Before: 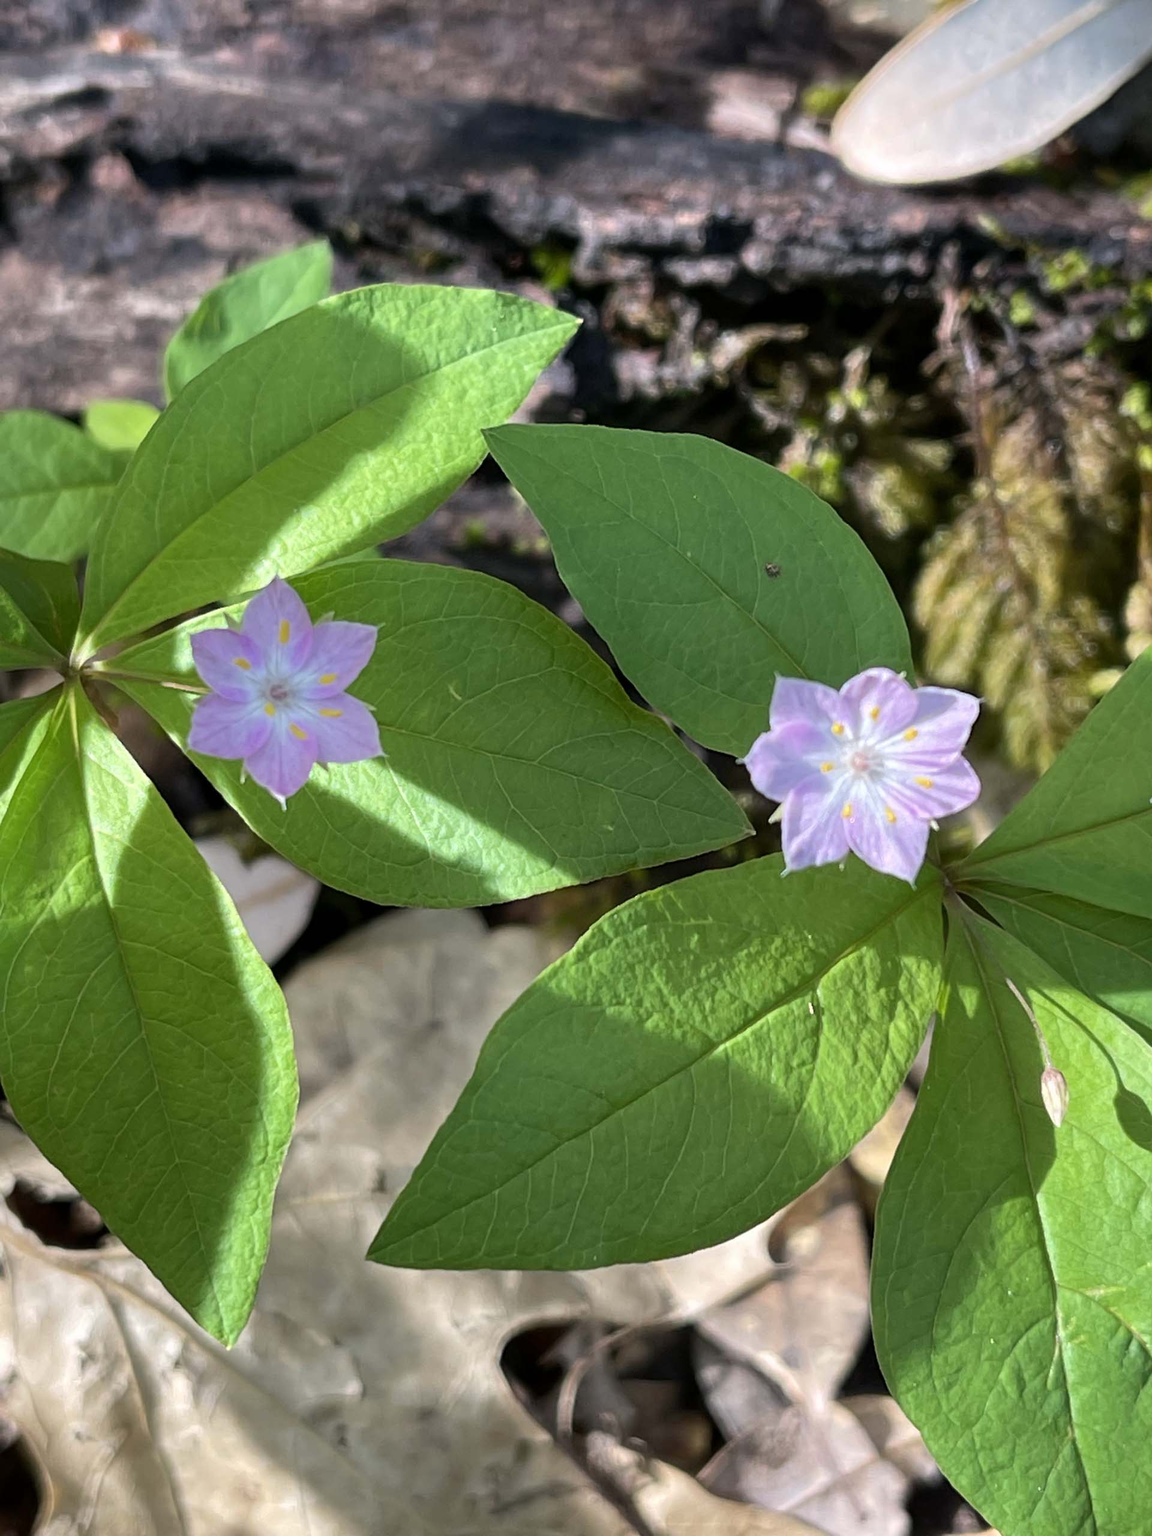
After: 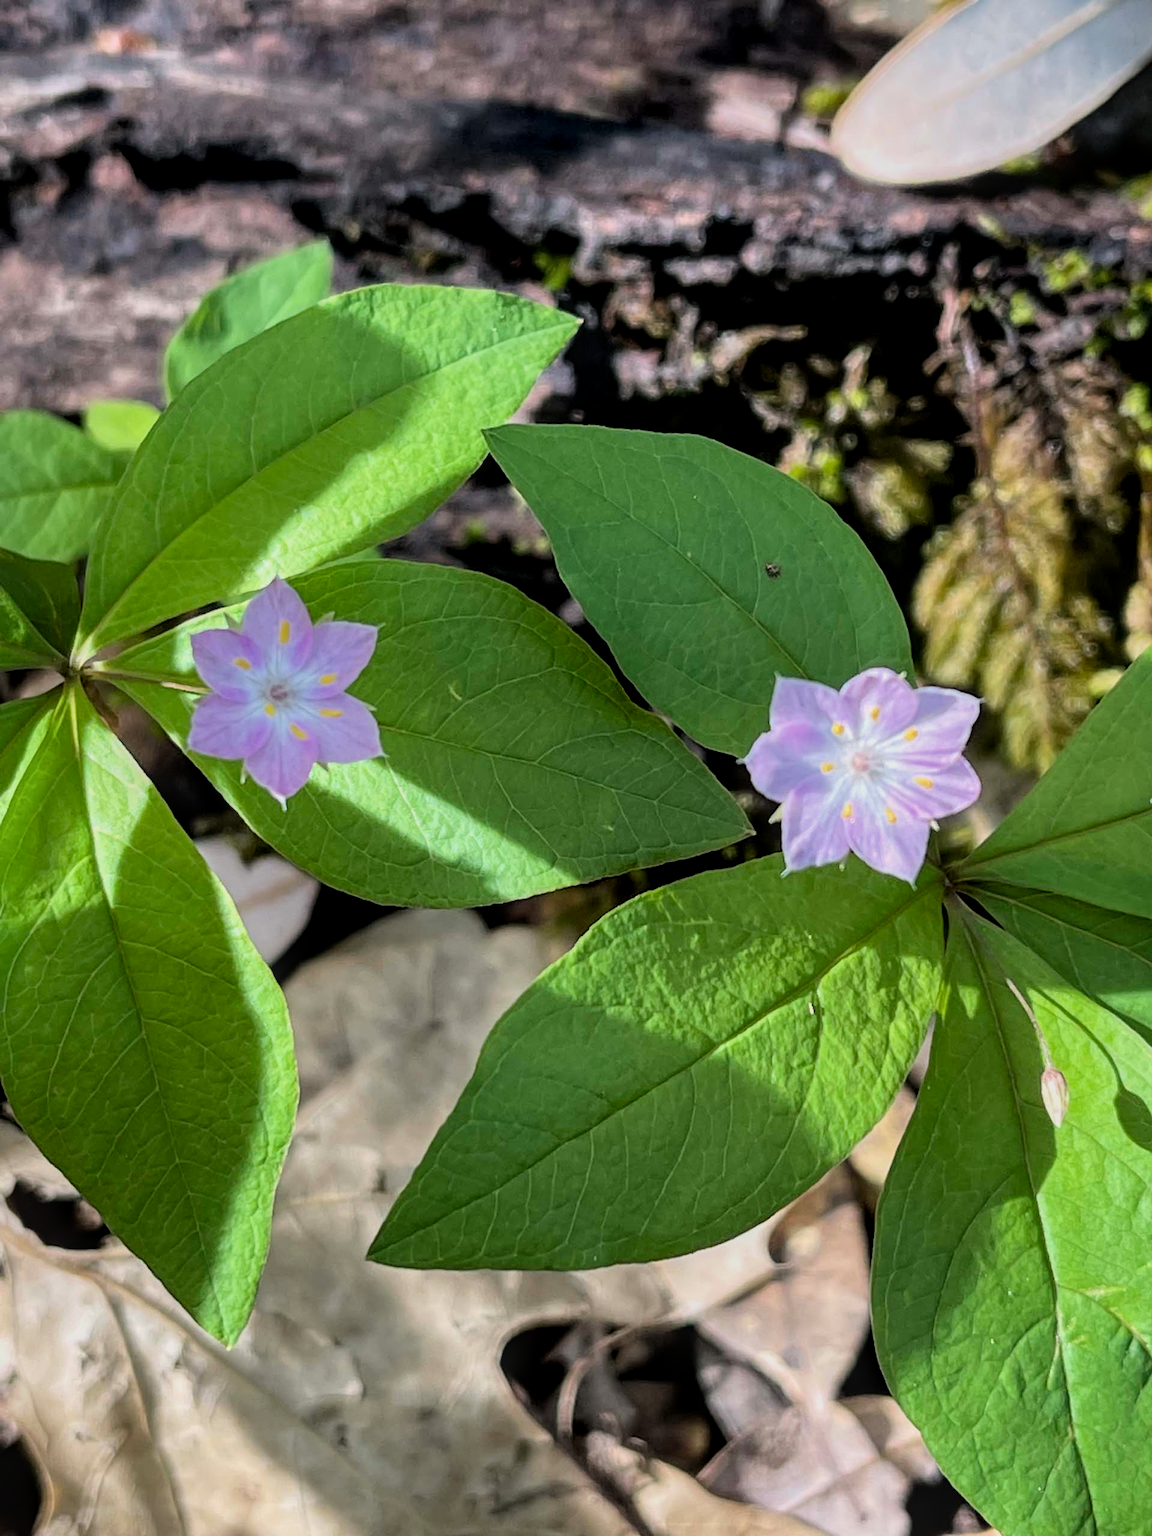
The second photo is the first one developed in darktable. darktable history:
filmic rgb: threshold 3 EV, hardness 4.17, latitude 50%, contrast 1.1, preserve chrominance max RGB, color science v6 (2022), contrast in shadows safe, contrast in highlights safe, enable highlight reconstruction true
local contrast: on, module defaults
